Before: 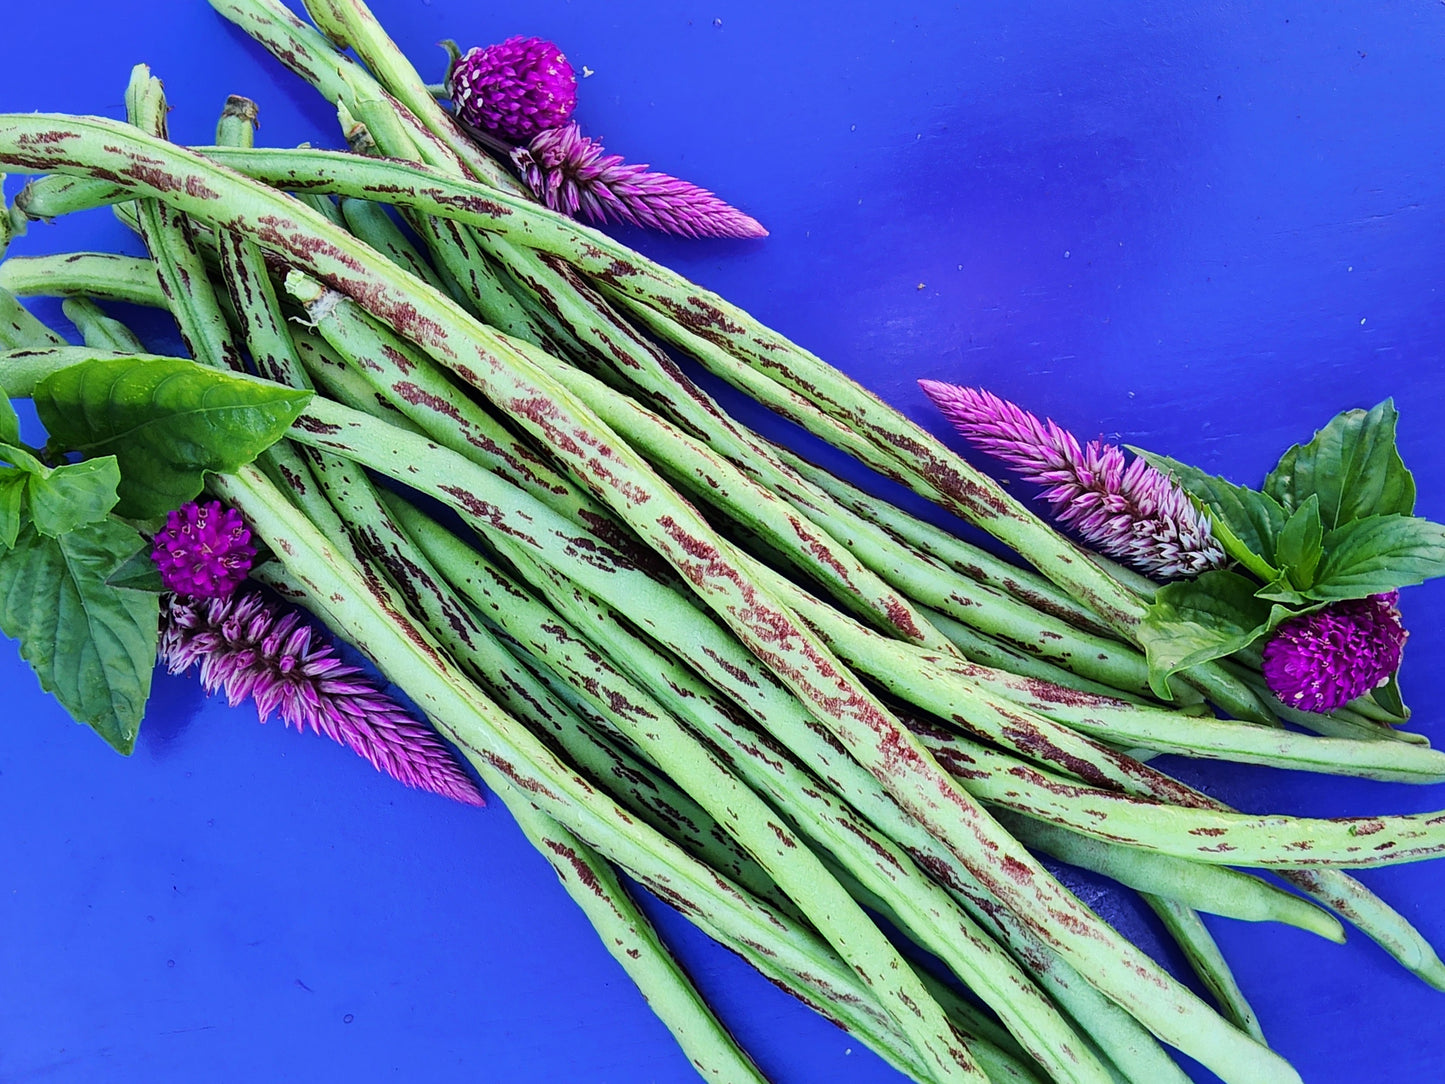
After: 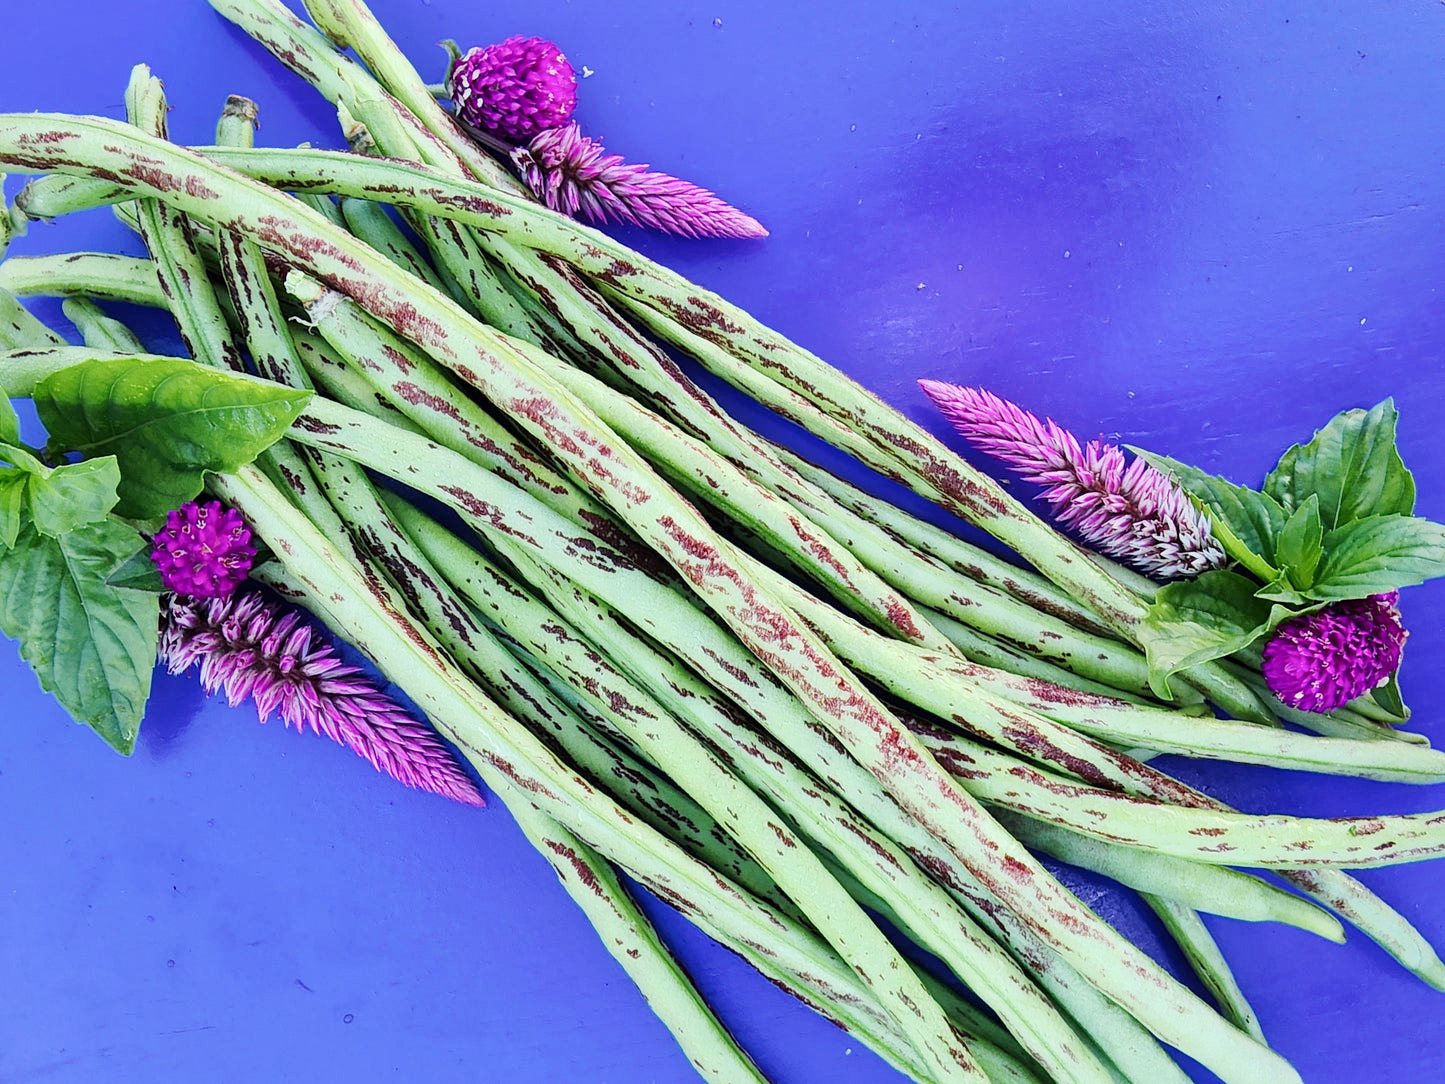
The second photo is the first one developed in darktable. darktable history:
base curve: curves: ch0 [(0, 0) (0.158, 0.273) (0.879, 0.895) (1, 1)], preserve colors none
local contrast: mode bilateral grid, contrast 20, coarseness 50, detail 120%, midtone range 0.2
